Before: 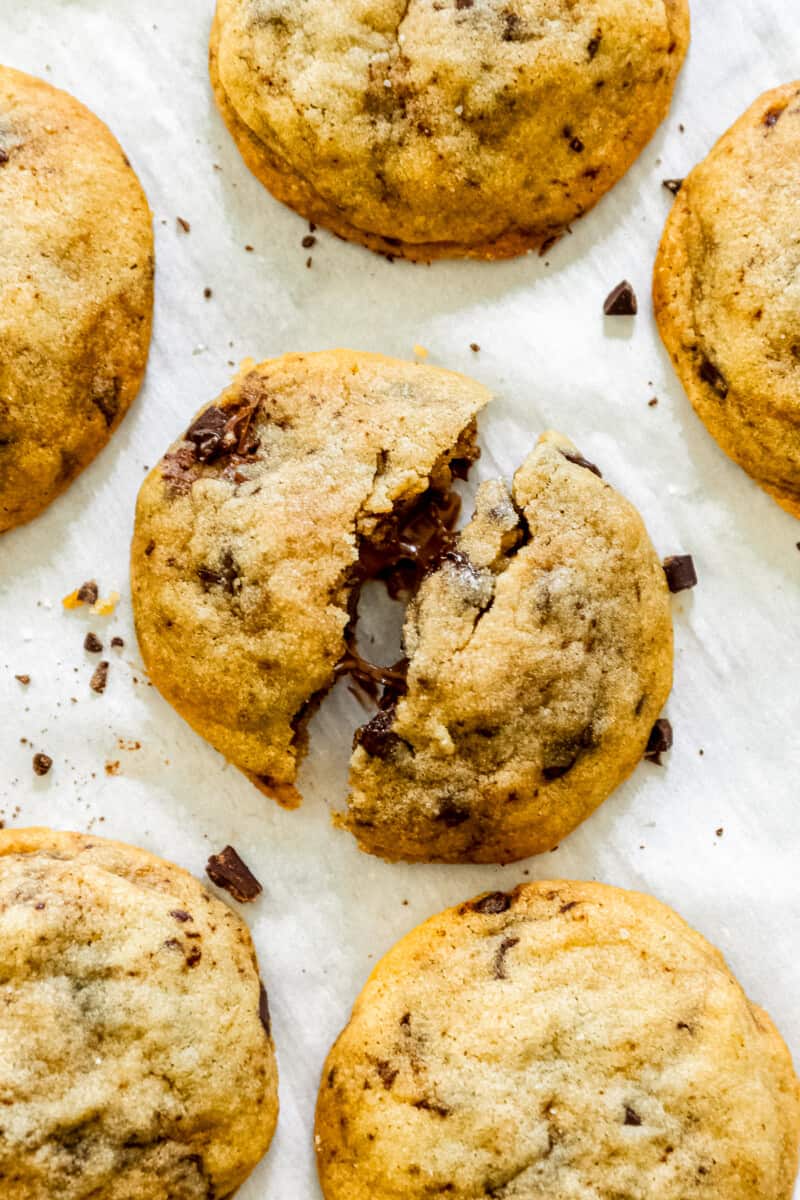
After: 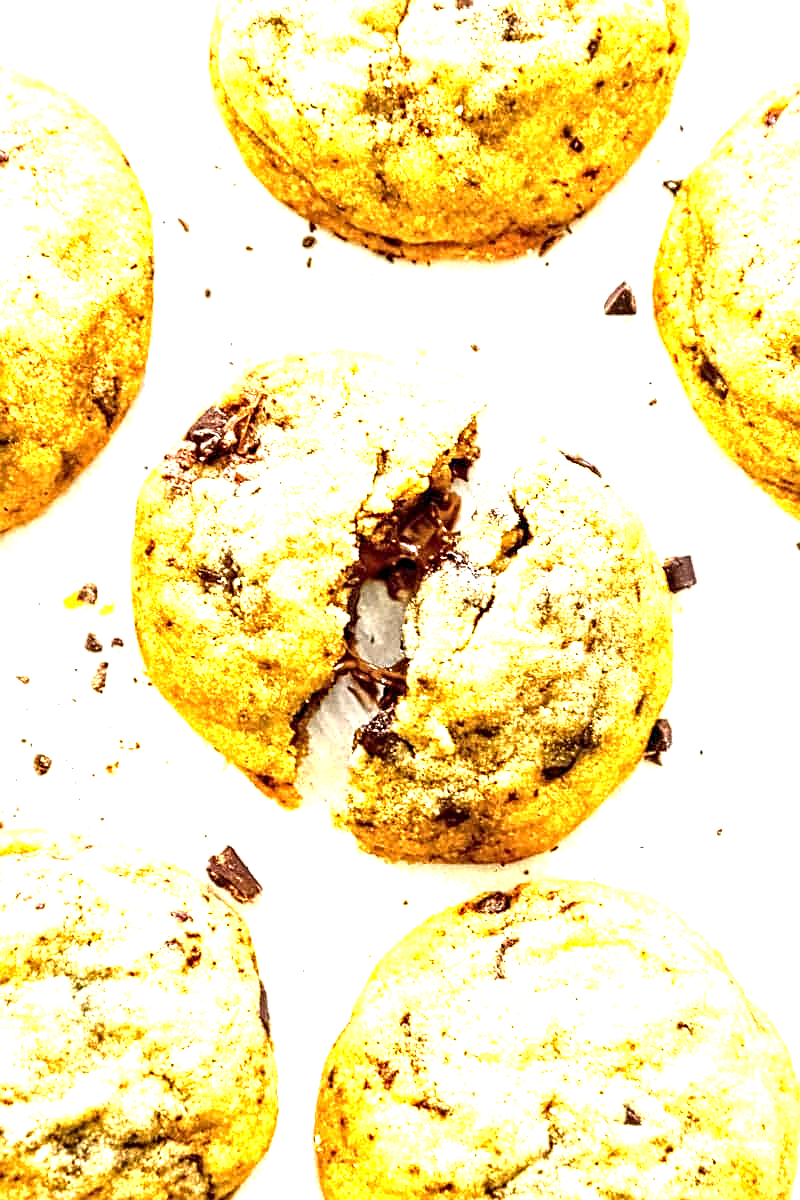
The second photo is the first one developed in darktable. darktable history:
exposure: black level correction 0, exposure 1.9 EV, compensate highlight preservation false
sharpen: on, module defaults
contrast equalizer: octaves 7, y [[0.509, 0.514, 0.523, 0.542, 0.578, 0.603], [0.5 ×6], [0.509, 0.514, 0.523, 0.542, 0.578, 0.603], [0.001, 0.002, 0.003, 0.005, 0.01, 0.013], [0.001, 0.002, 0.003, 0.005, 0.01, 0.013]]
